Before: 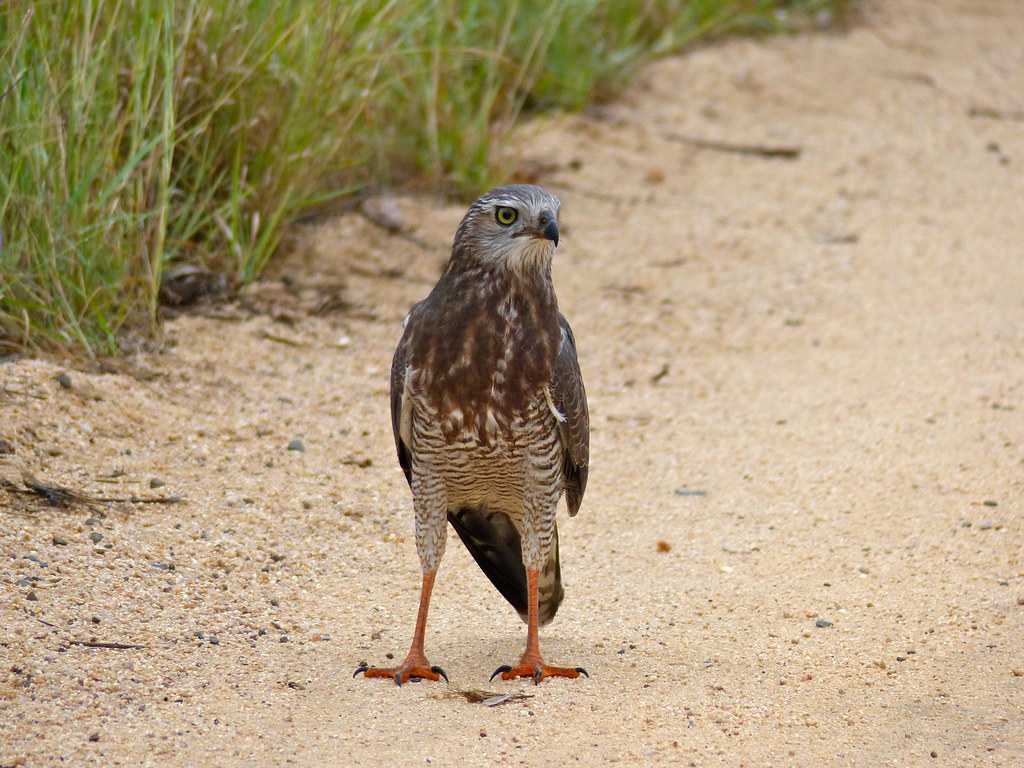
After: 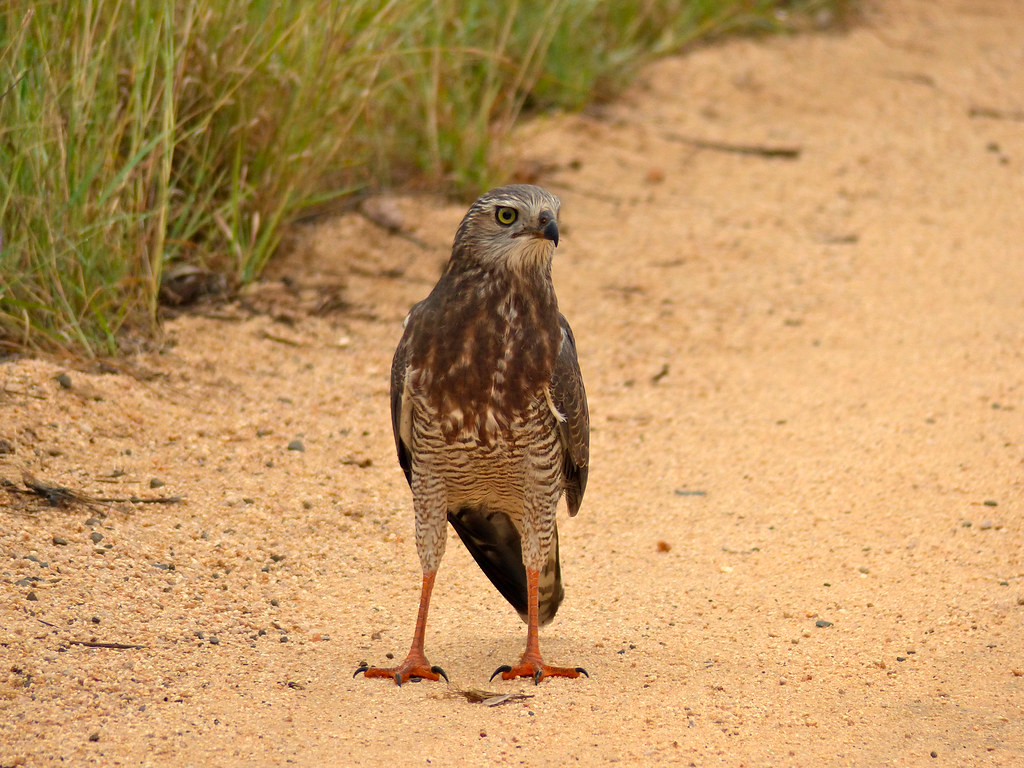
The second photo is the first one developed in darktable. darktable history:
exposure: black level correction 0.001, exposure -0.125 EV, compensate exposure bias true, compensate highlight preservation false
white balance: red 1.138, green 0.996, blue 0.812
